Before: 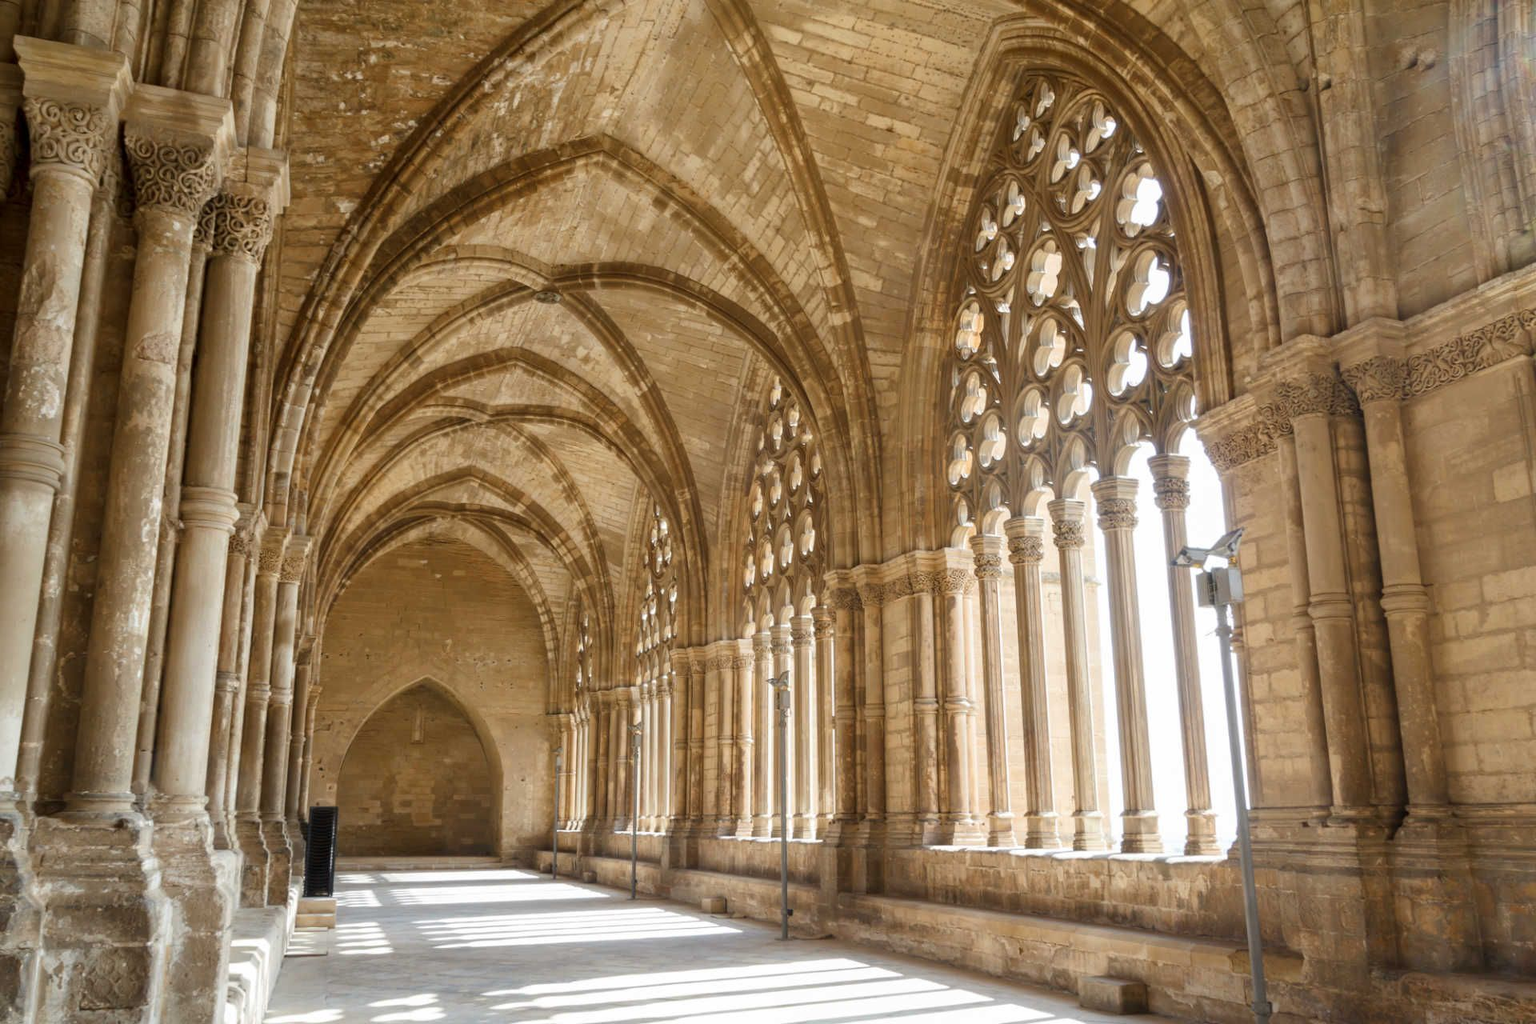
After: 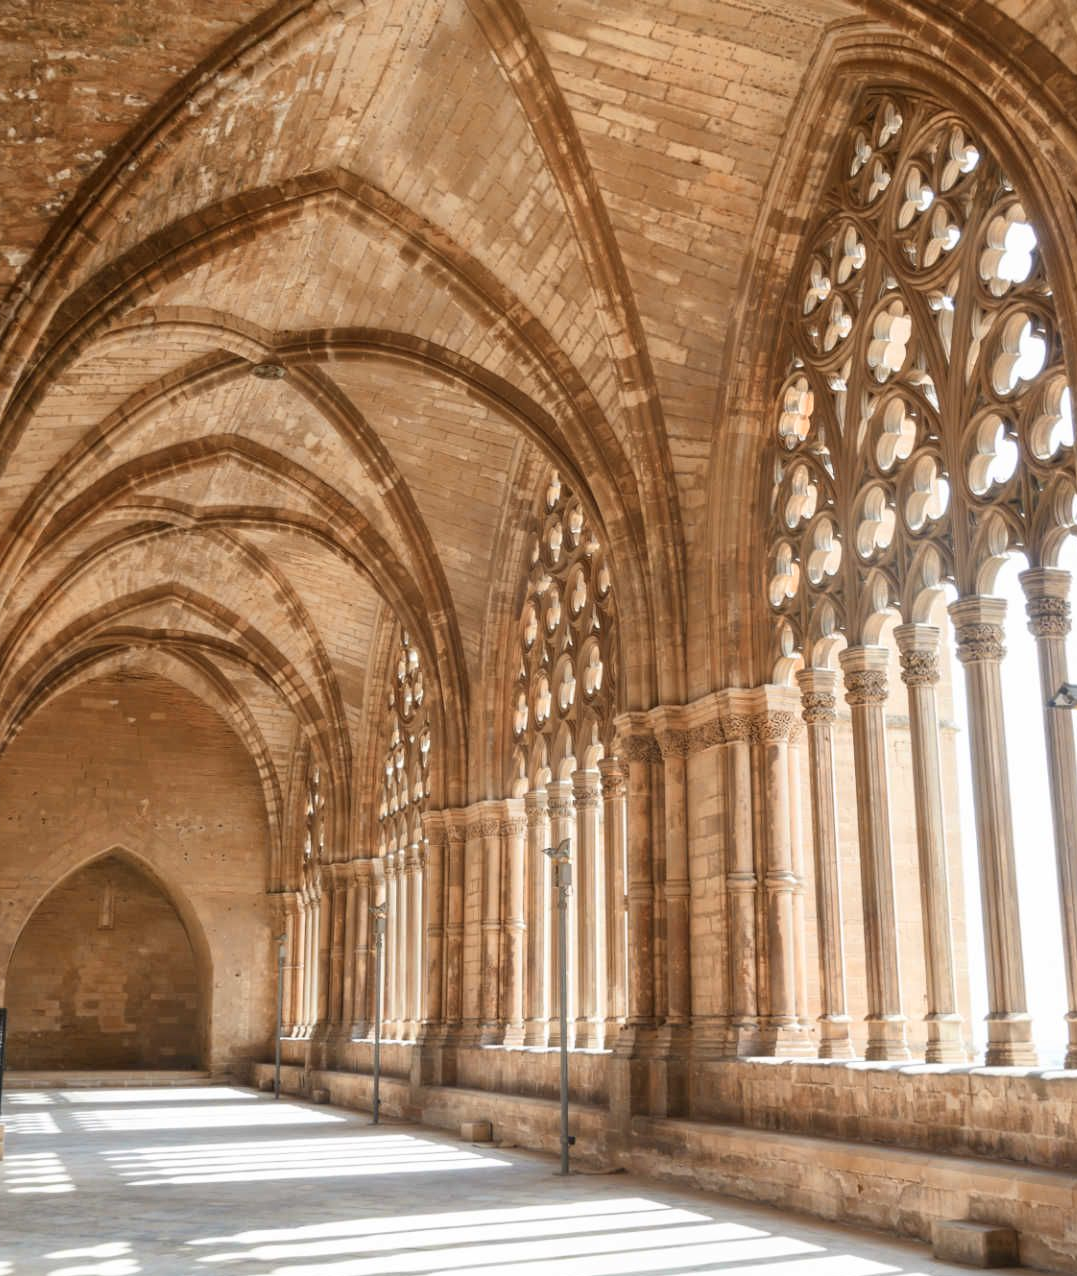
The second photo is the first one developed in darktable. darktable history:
crop: left 21.674%, right 22.086%
contrast brightness saturation: contrast 0.1, brightness 0.03, saturation 0.09
color zones: curves: ch1 [(0, 0.469) (0.072, 0.457) (0.243, 0.494) (0.429, 0.5) (0.571, 0.5) (0.714, 0.5) (0.857, 0.5) (1, 0.469)]; ch2 [(0, 0.499) (0.143, 0.467) (0.242, 0.436) (0.429, 0.493) (0.571, 0.5) (0.714, 0.5) (0.857, 0.5) (1, 0.499)]
shadows and highlights: shadows 37.27, highlights -28.18, soften with gaussian
